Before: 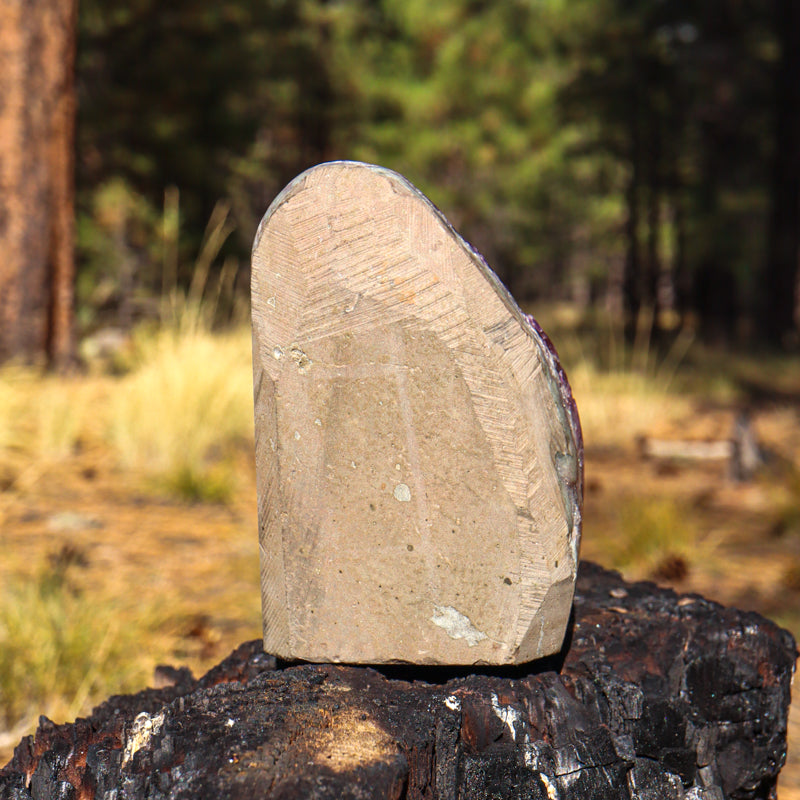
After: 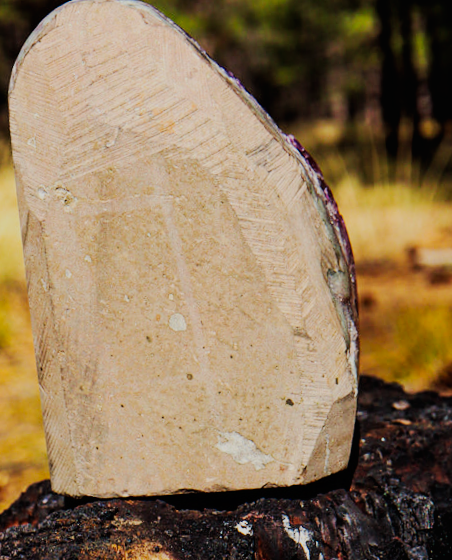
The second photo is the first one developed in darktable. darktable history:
filmic rgb: black relative exposure -7.65 EV, white relative exposure 4.56 EV, hardness 3.61
crop and rotate: left 28.256%, top 17.734%, right 12.656%, bottom 3.573%
tone curve: curves: ch0 [(0, 0) (0.003, 0.007) (0.011, 0.008) (0.025, 0.007) (0.044, 0.009) (0.069, 0.012) (0.1, 0.02) (0.136, 0.035) (0.177, 0.06) (0.224, 0.104) (0.277, 0.16) (0.335, 0.228) (0.399, 0.308) (0.468, 0.418) (0.543, 0.525) (0.623, 0.635) (0.709, 0.723) (0.801, 0.802) (0.898, 0.889) (1, 1)], preserve colors none
rotate and perspective: rotation -4.57°, crop left 0.054, crop right 0.944, crop top 0.087, crop bottom 0.914
